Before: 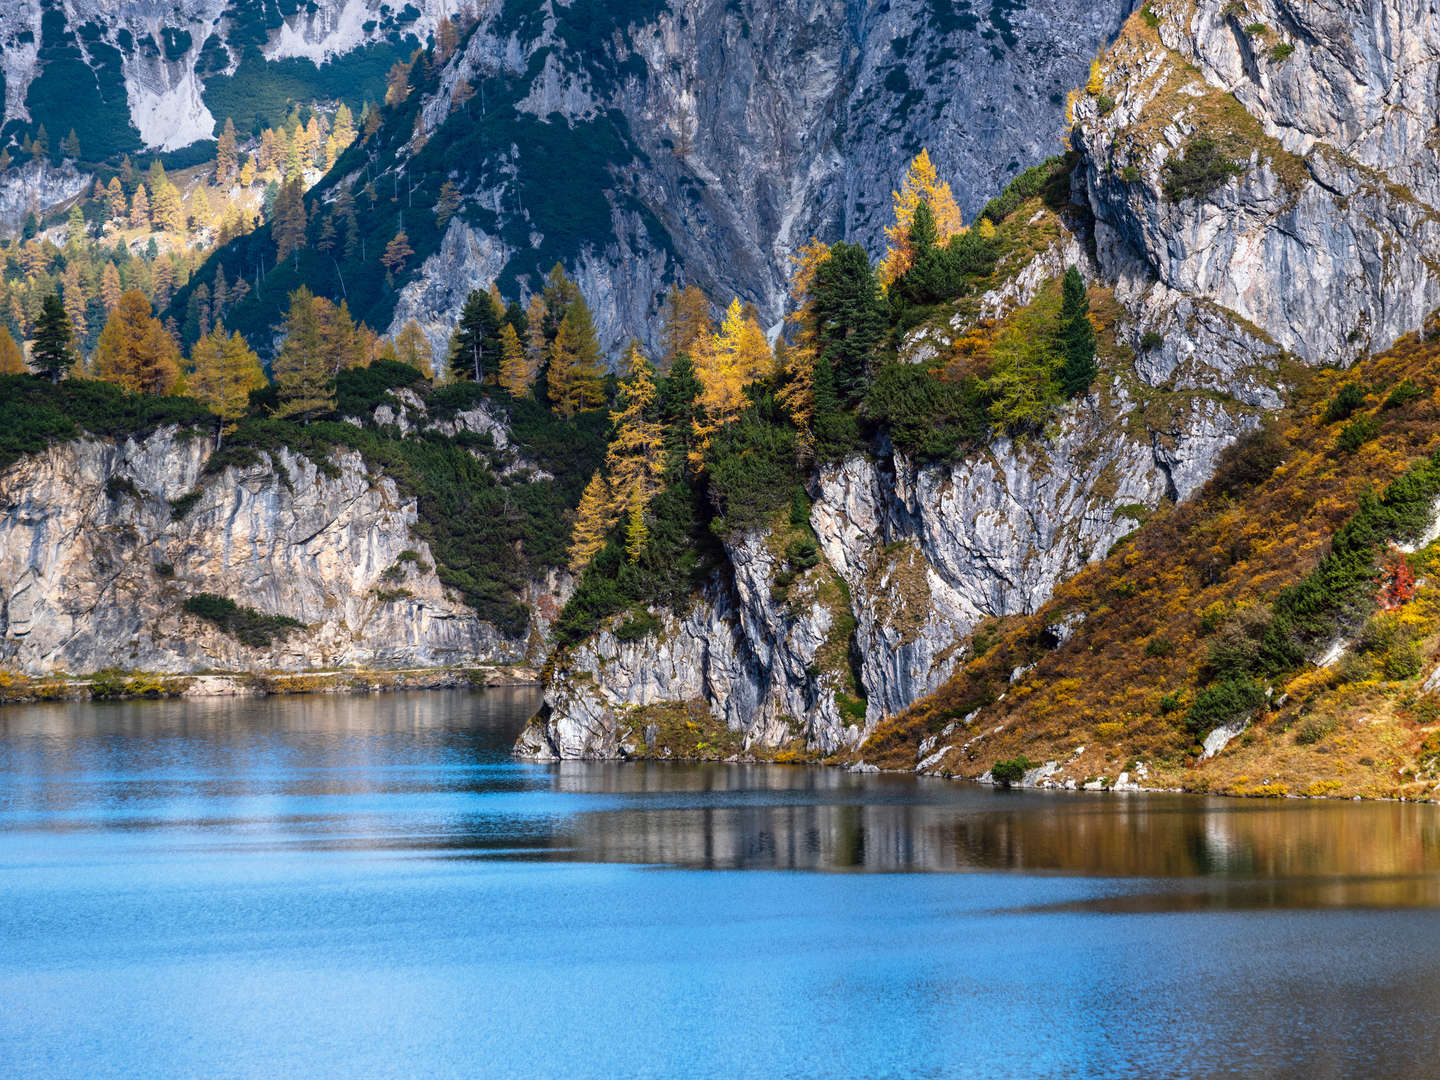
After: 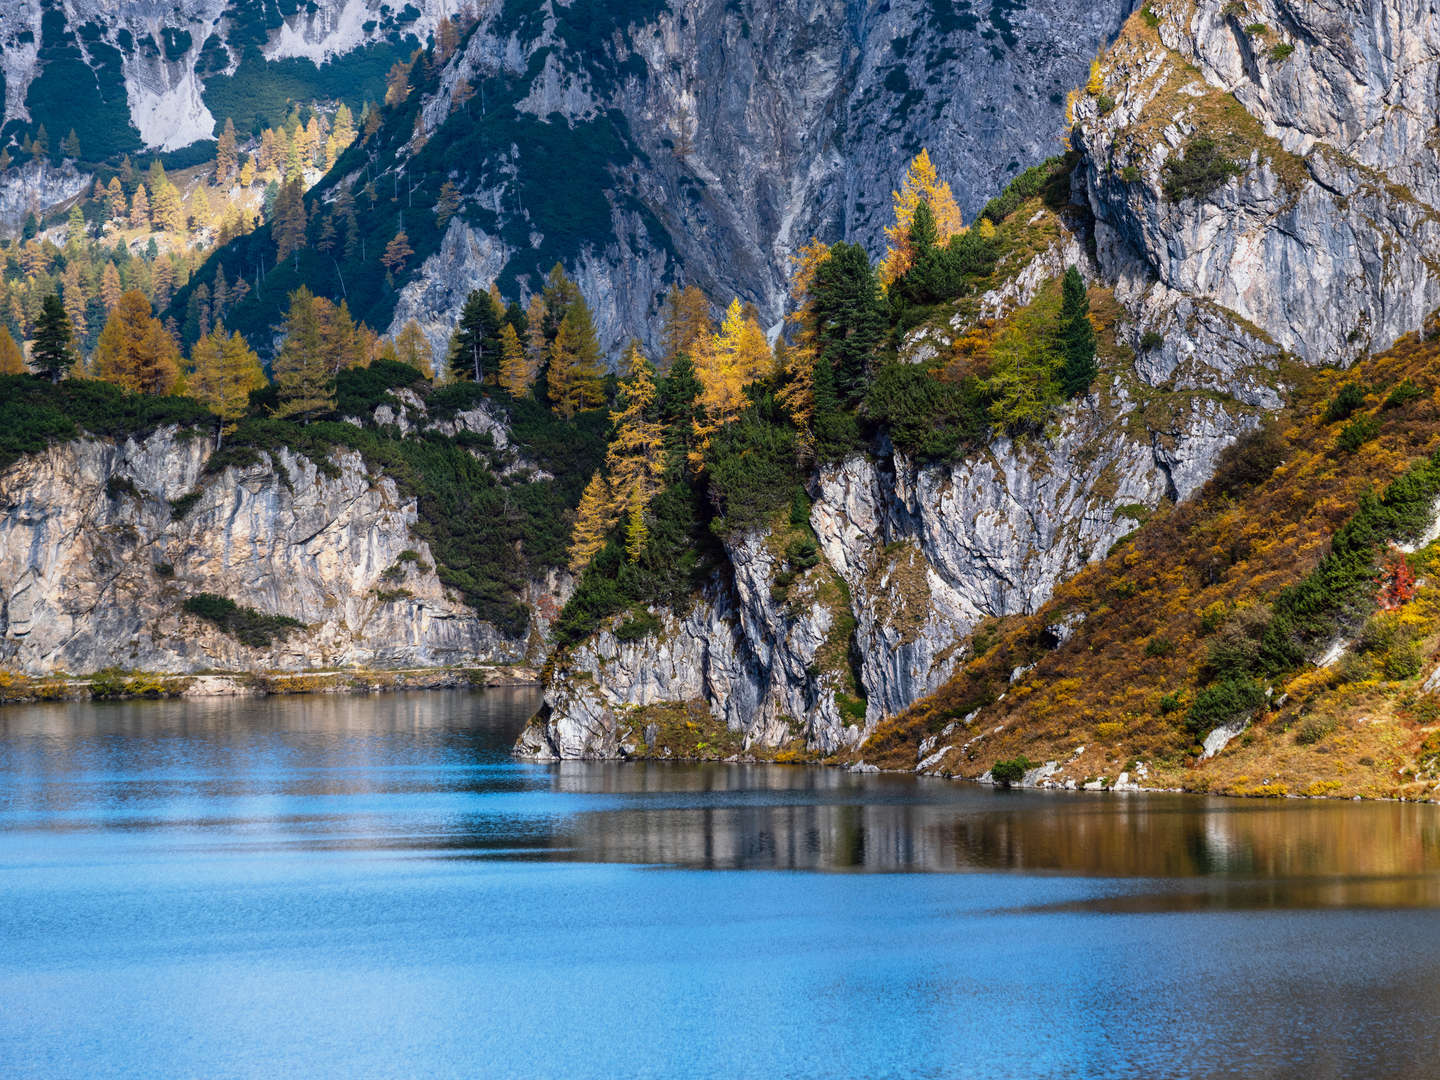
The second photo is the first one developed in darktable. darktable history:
exposure: exposure -0.116 EV, compensate exposure bias true, compensate highlight preservation false
